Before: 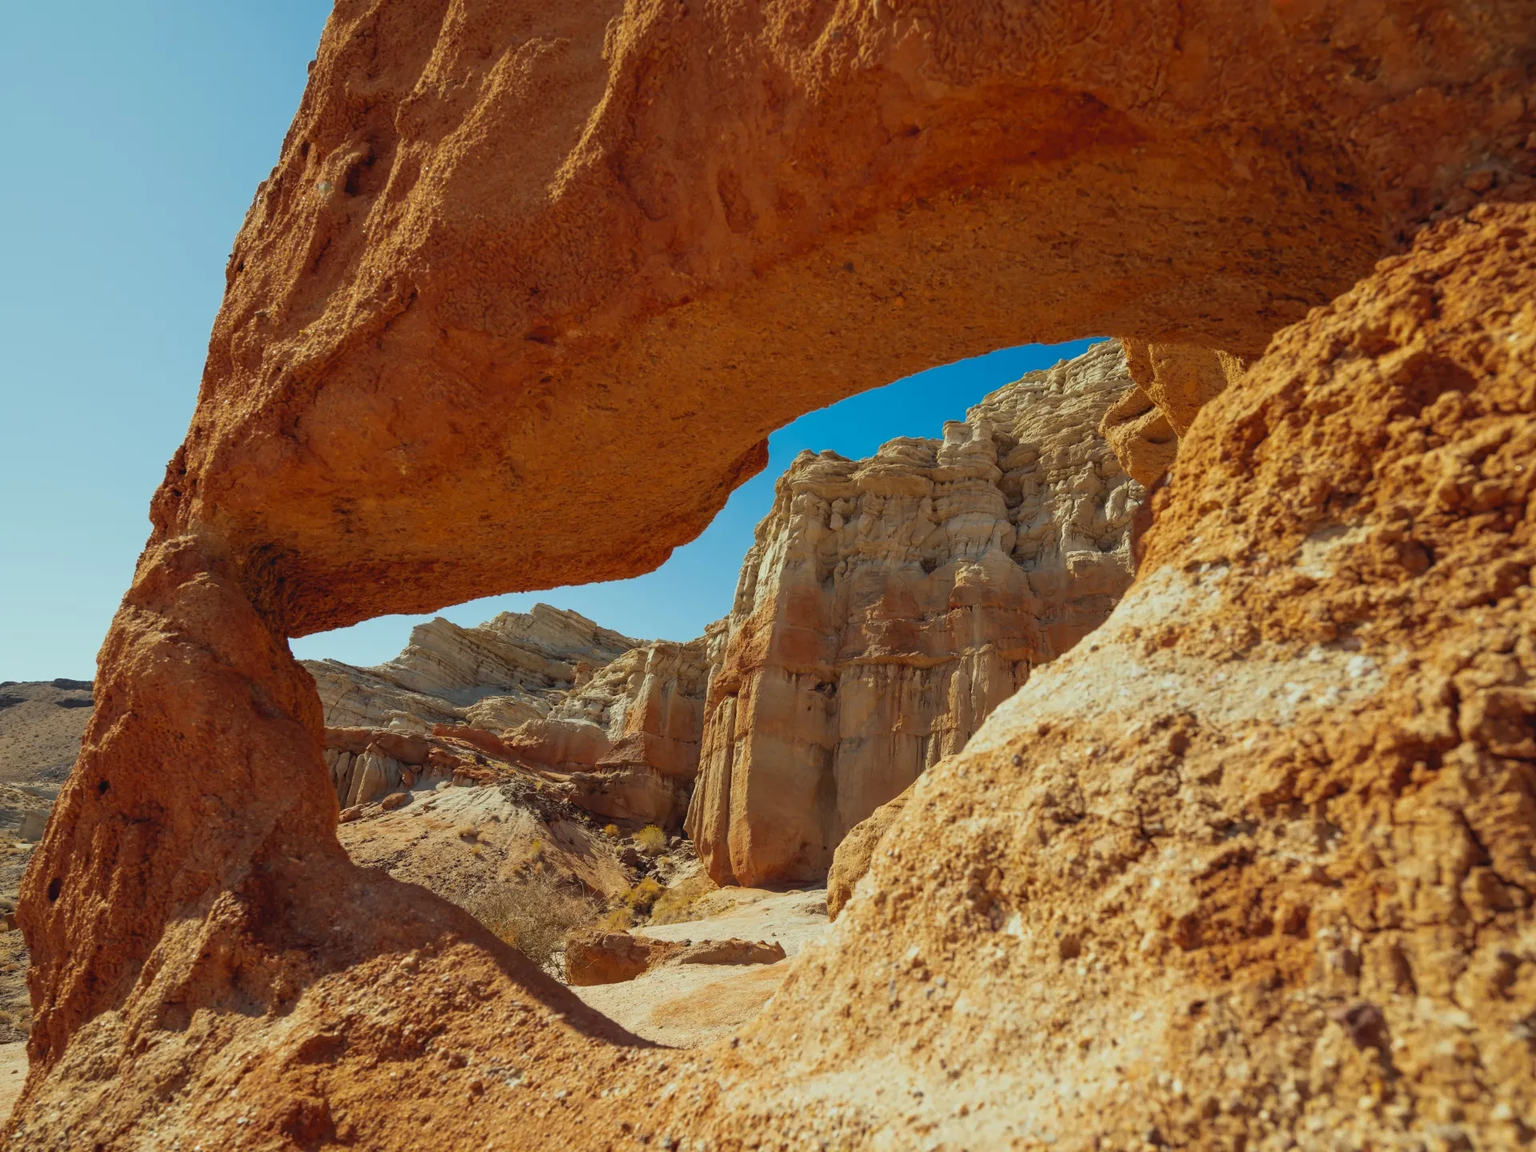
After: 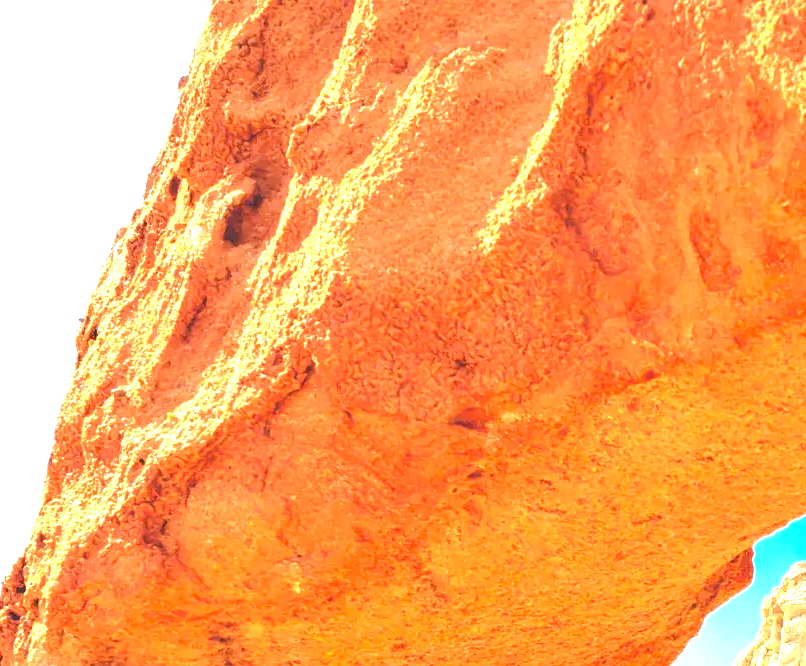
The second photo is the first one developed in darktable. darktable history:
exposure: exposure 3 EV, compensate highlight preservation false
crop and rotate: left 10.817%, top 0.062%, right 47.194%, bottom 53.626%
